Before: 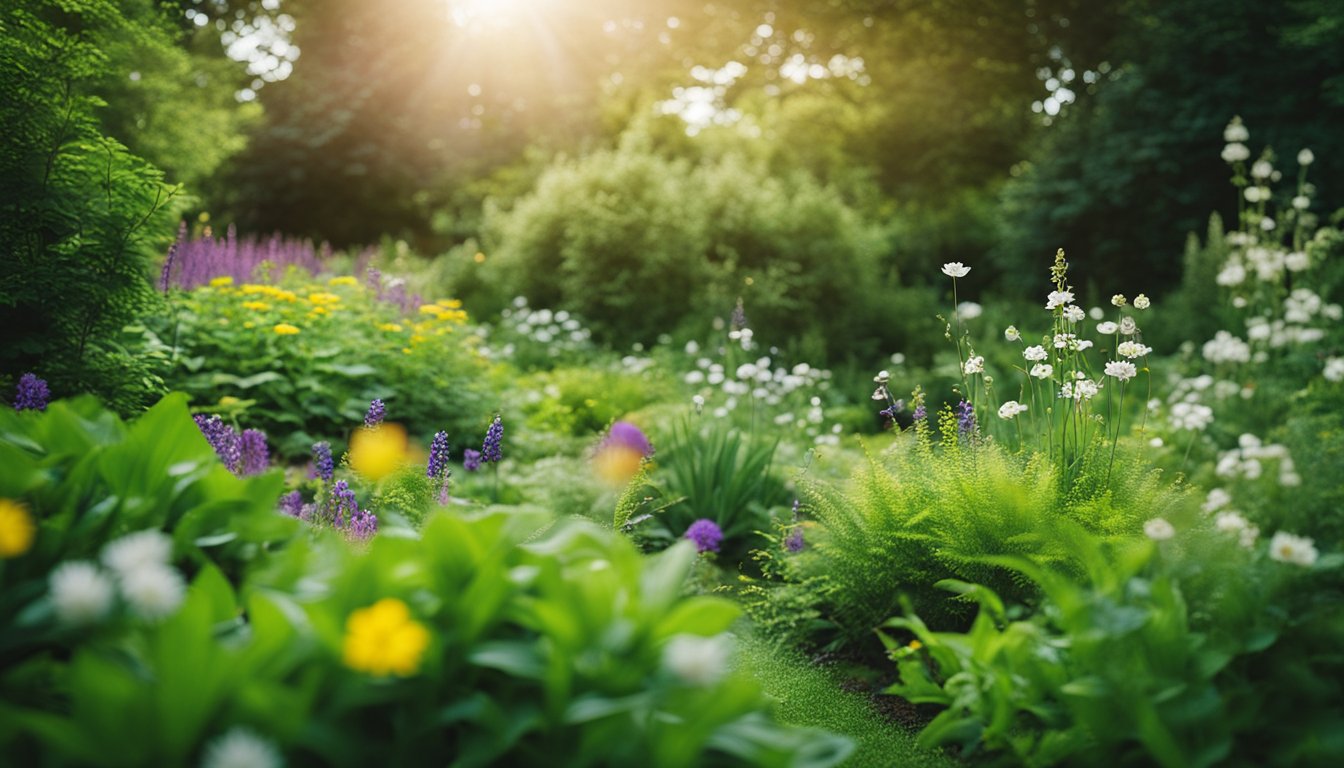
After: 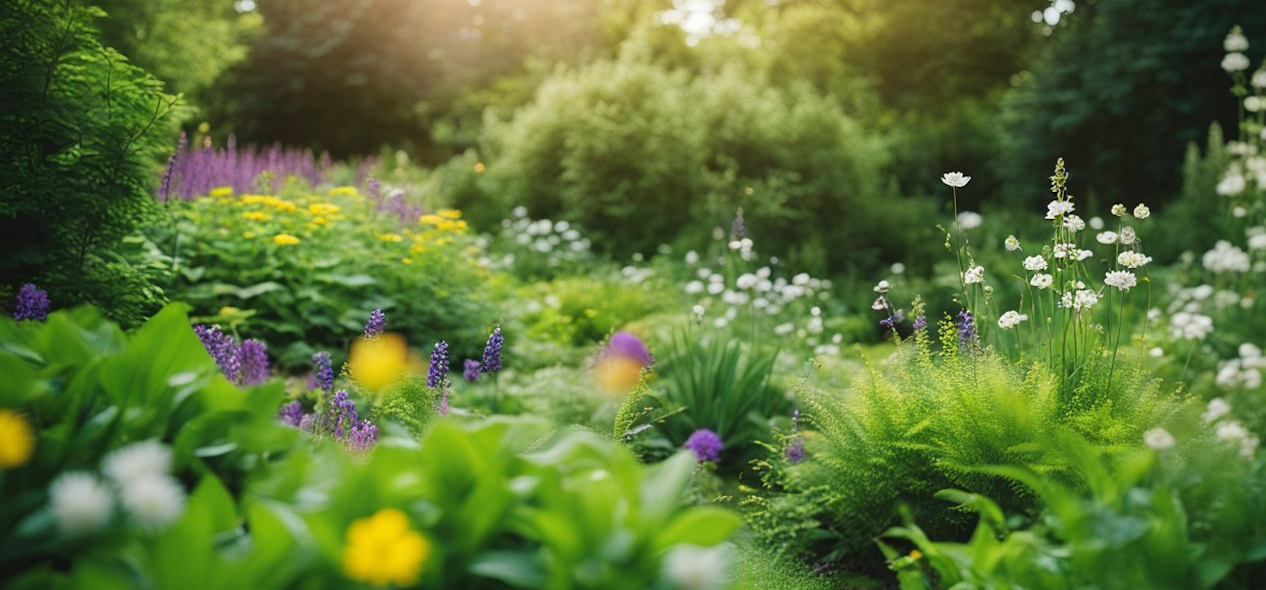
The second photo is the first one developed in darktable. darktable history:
crop and rotate: angle 0.037°, top 11.793%, right 5.668%, bottom 11.256%
